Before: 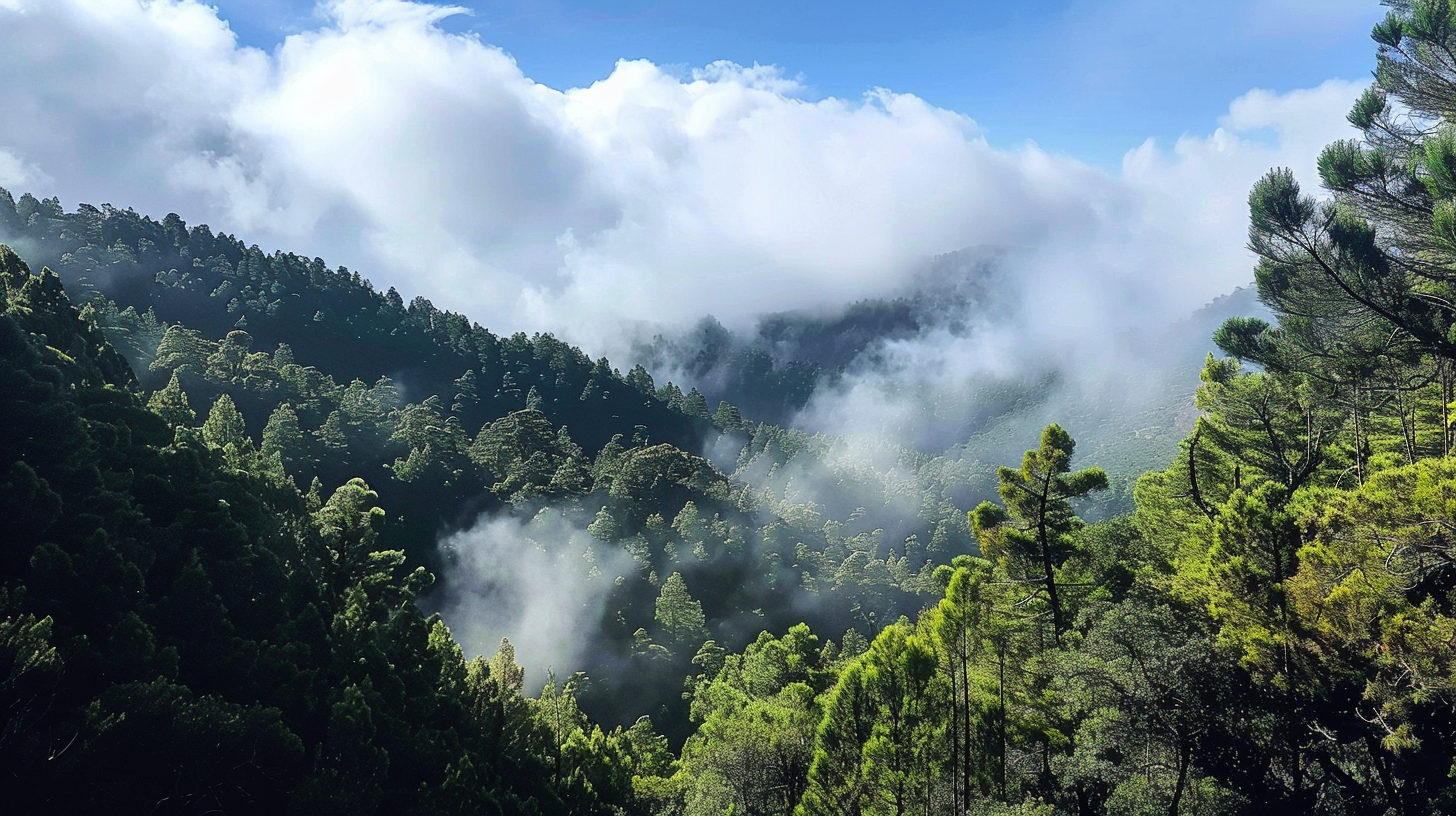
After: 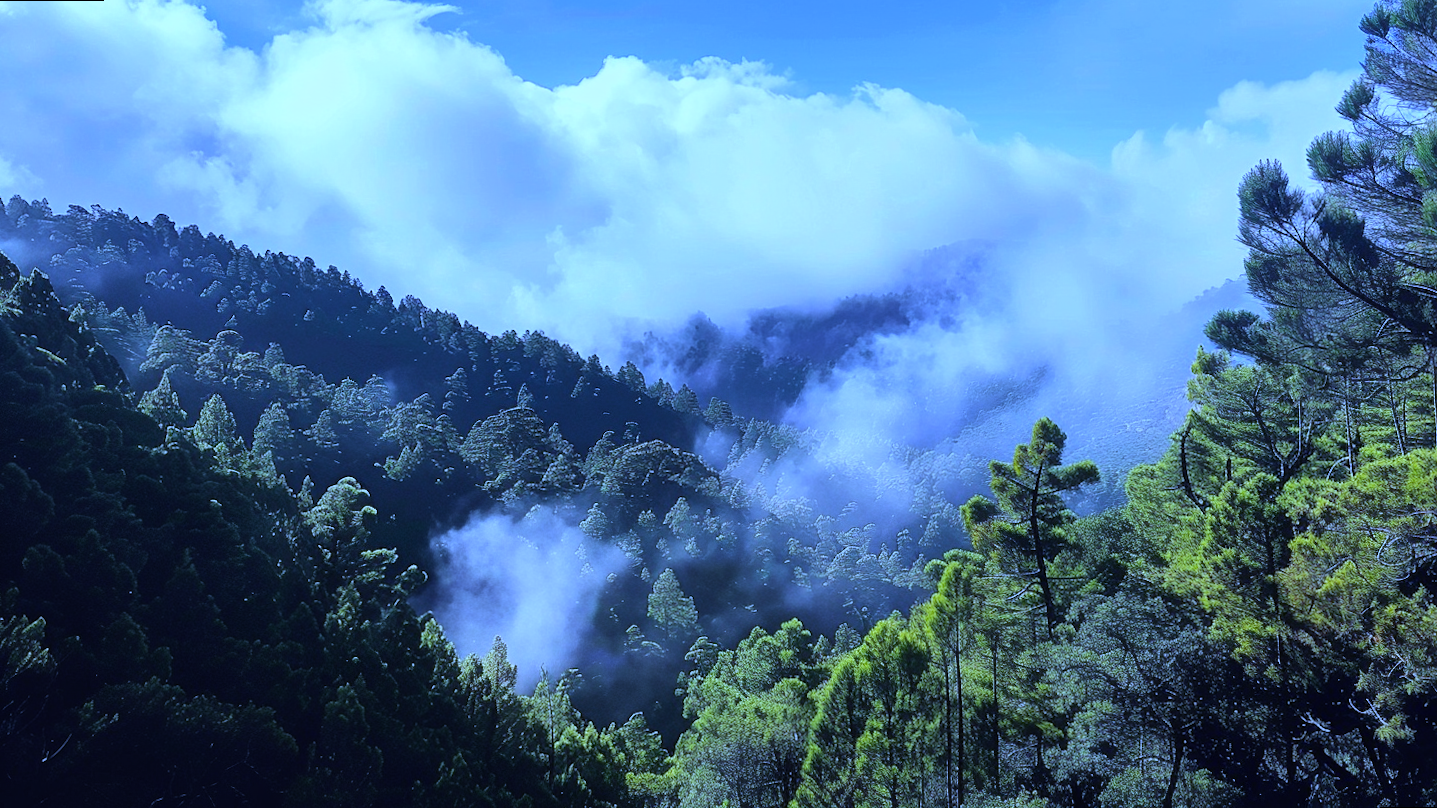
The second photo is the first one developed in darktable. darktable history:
rotate and perspective: rotation -0.45°, automatic cropping original format, crop left 0.008, crop right 0.992, crop top 0.012, crop bottom 0.988
white balance: red 0.766, blue 1.537
